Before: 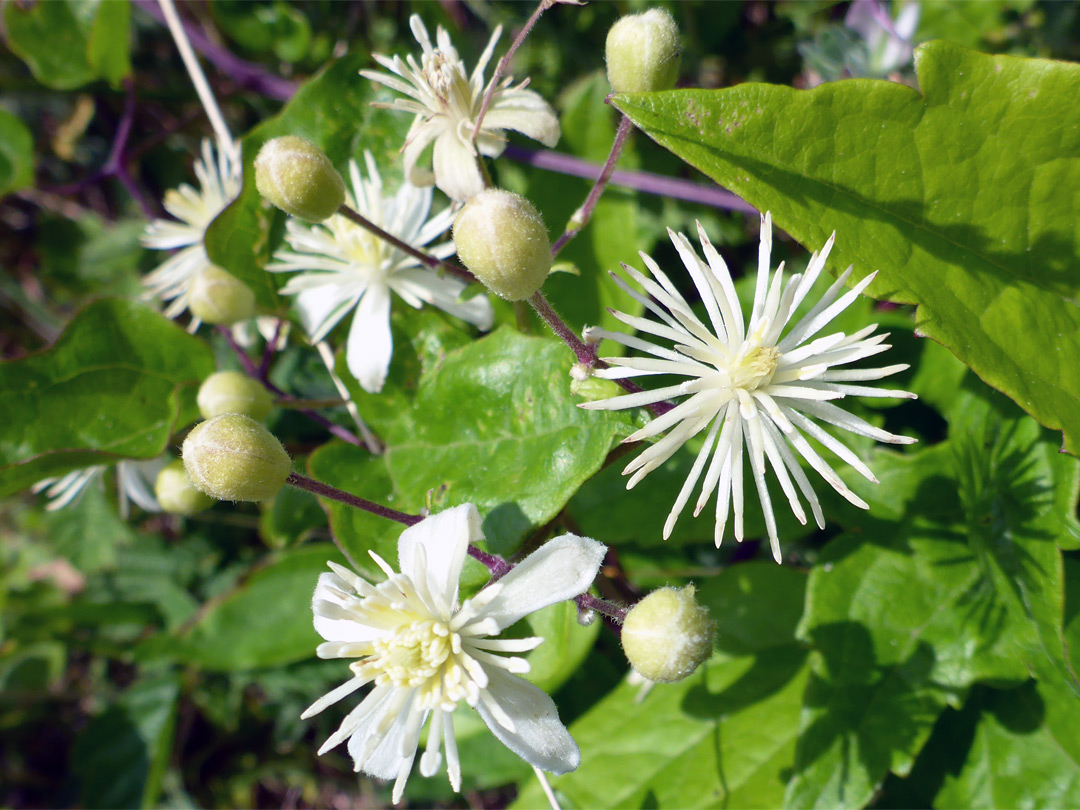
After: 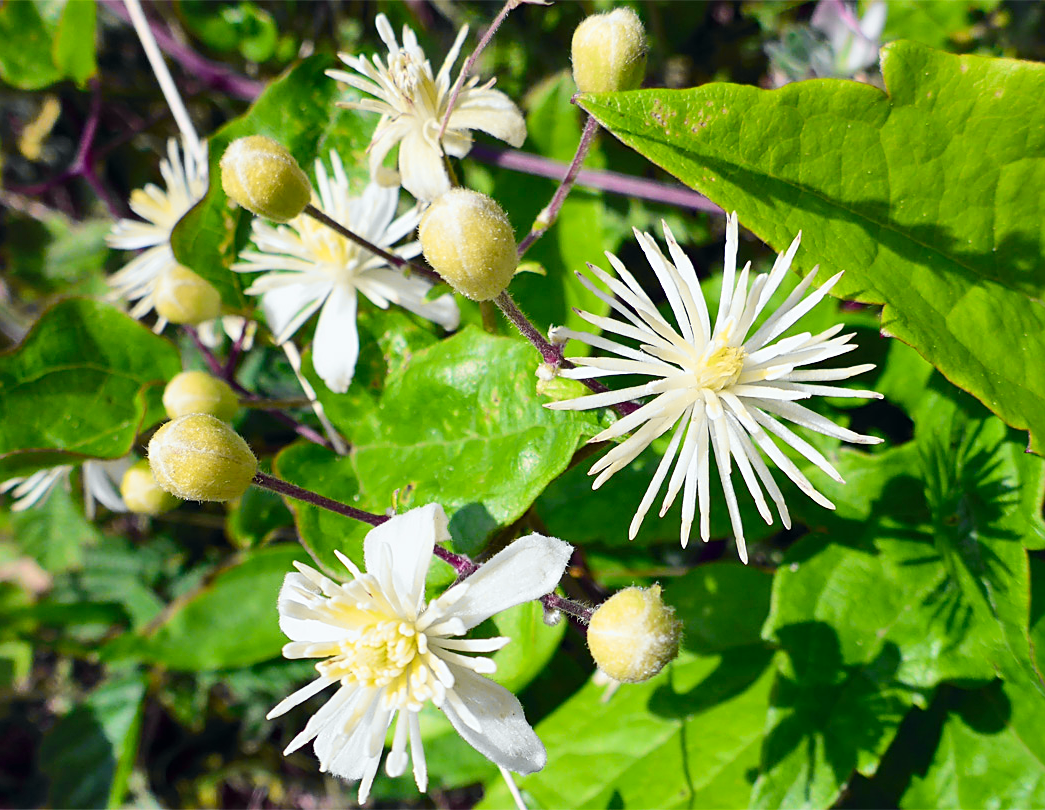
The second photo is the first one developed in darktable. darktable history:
crop and rotate: left 3.238%
tone curve: curves: ch0 [(0, 0) (0.071, 0.06) (0.253, 0.242) (0.437, 0.498) (0.55, 0.644) (0.657, 0.749) (0.823, 0.876) (1, 0.99)]; ch1 [(0, 0) (0.346, 0.307) (0.408, 0.369) (0.453, 0.457) (0.476, 0.489) (0.502, 0.493) (0.521, 0.515) (0.537, 0.531) (0.612, 0.641) (0.676, 0.728) (1, 1)]; ch2 [(0, 0) (0.346, 0.34) (0.434, 0.46) (0.485, 0.494) (0.5, 0.494) (0.511, 0.504) (0.537, 0.551) (0.579, 0.599) (0.625, 0.686) (1, 1)], color space Lab, independent channels, preserve colors none
shadows and highlights: shadows 75, highlights -25, soften with gaussian
sharpen: on, module defaults
